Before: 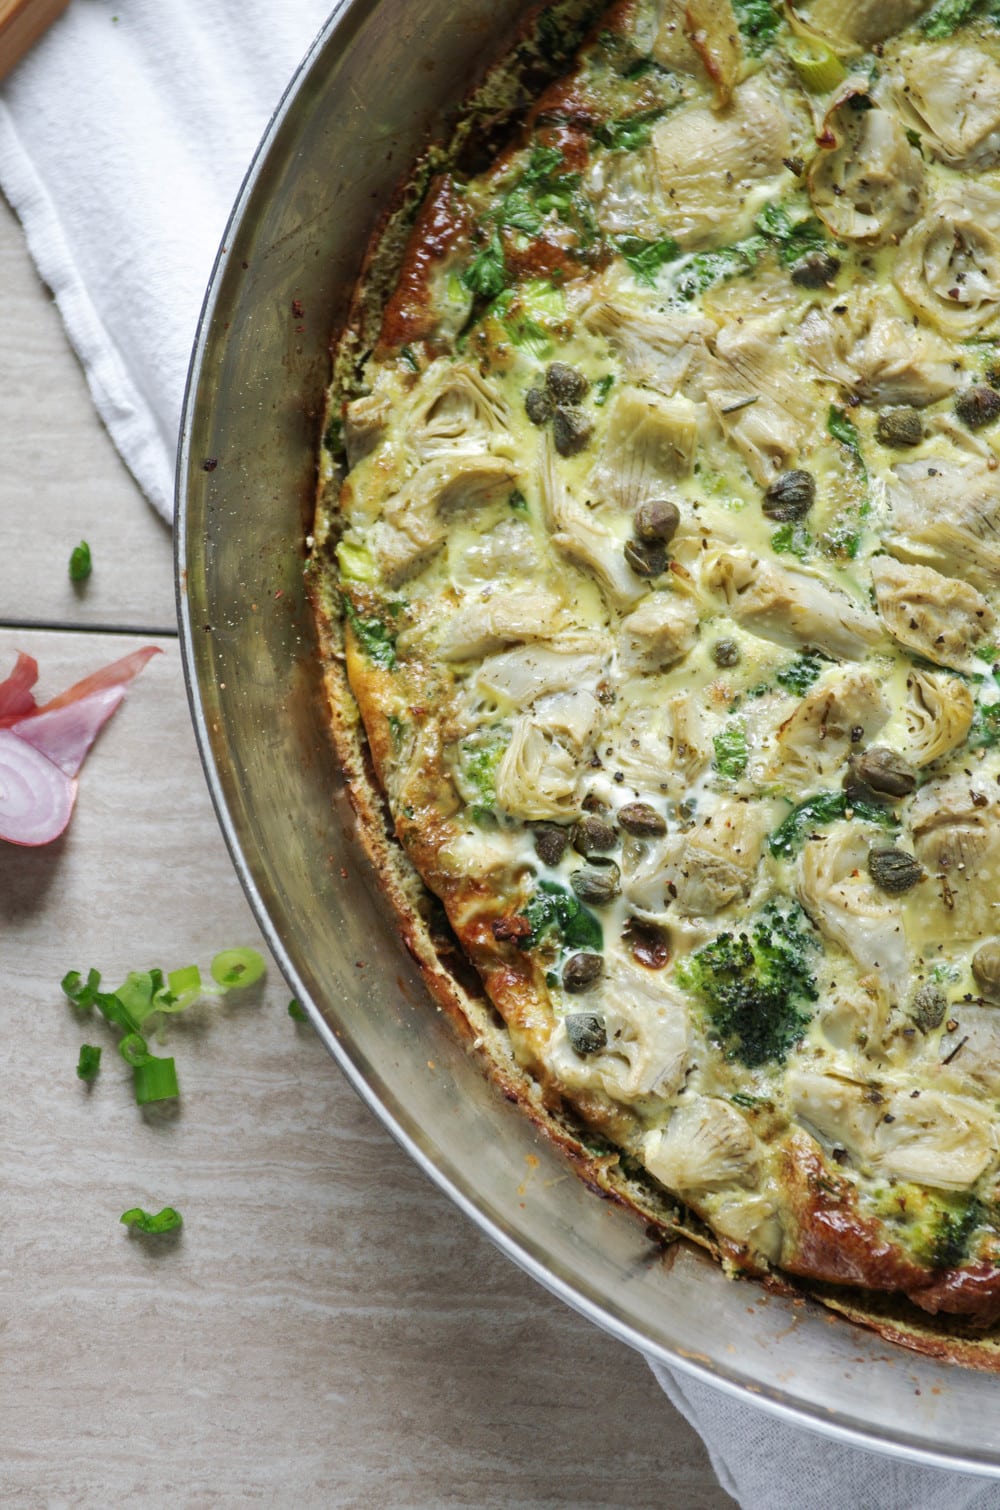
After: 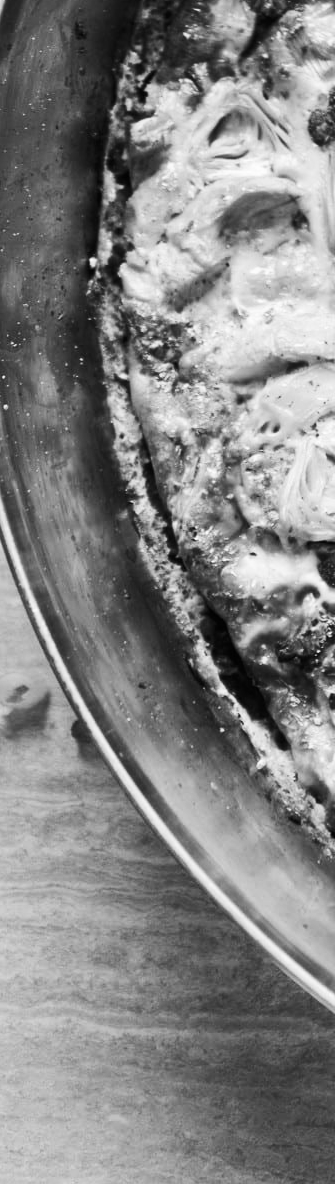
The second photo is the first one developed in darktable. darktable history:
crop and rotate: left 21.77%, top 18.528%, right 44.676%, bottom 2.997%
monochrome: size 3.1
color correction: highlights a* -0.482, highlights b* 40, shadows a* 9.8, shadows b* -0.161
exposure: compensate highlight preservation false
contrast brightness saturation: contrast 0.28
